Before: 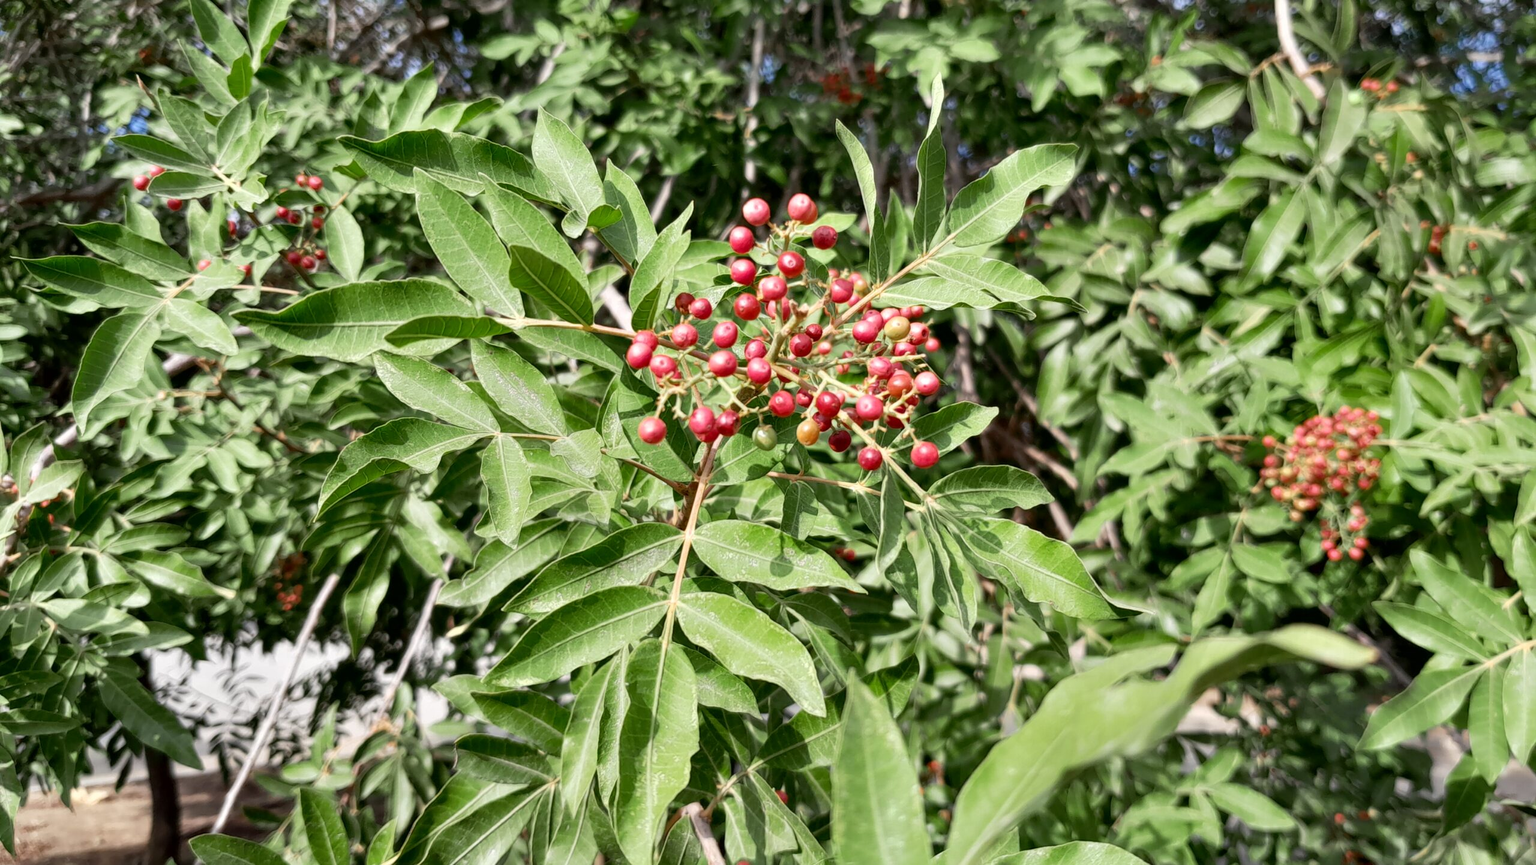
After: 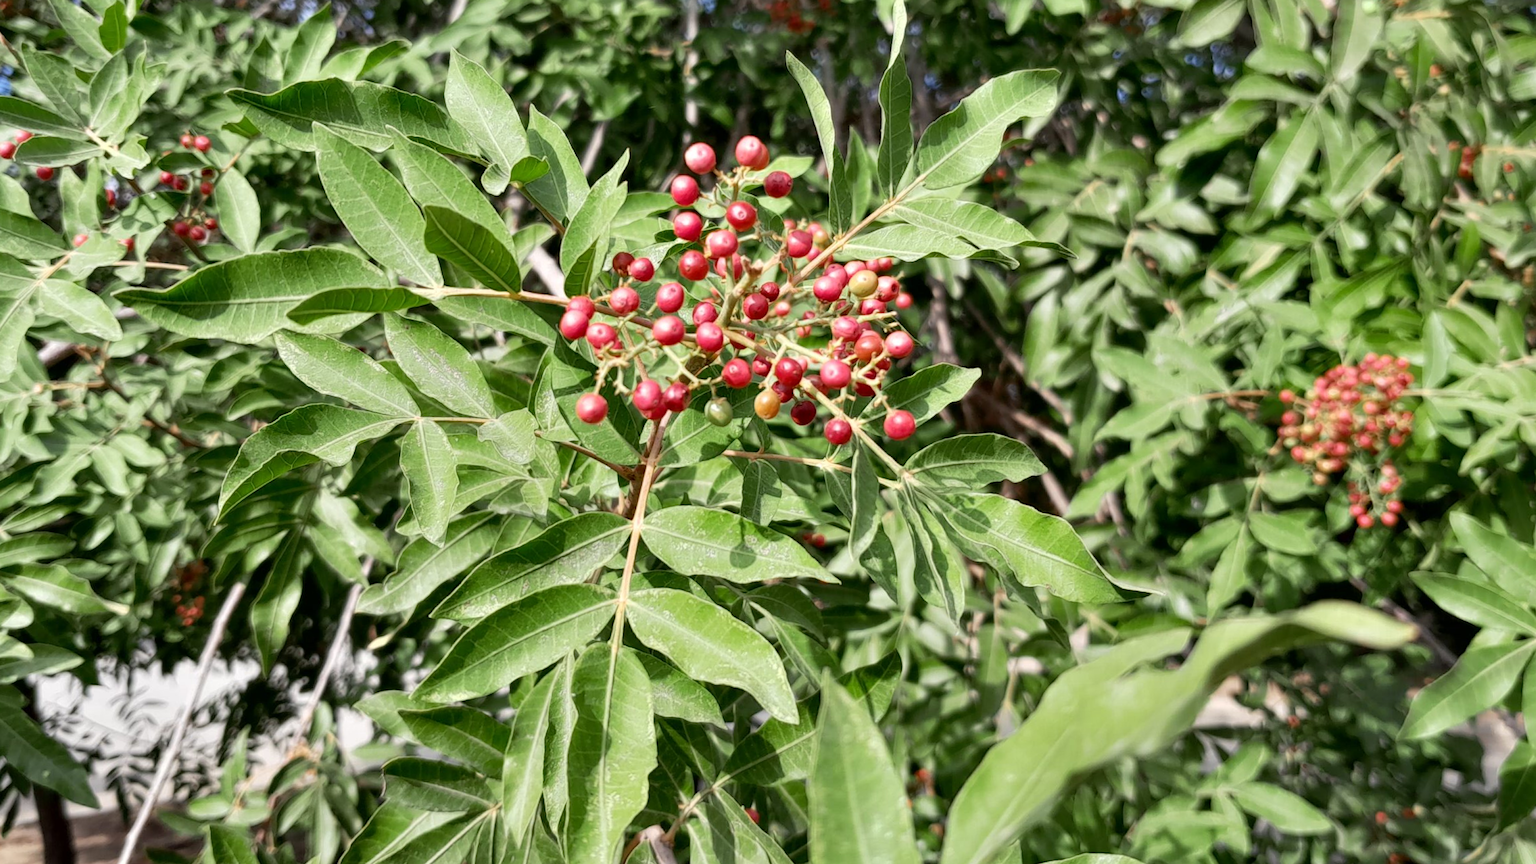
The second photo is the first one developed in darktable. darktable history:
crop and rotate: angle 2.04°, left 5.678%, top 5.72%
